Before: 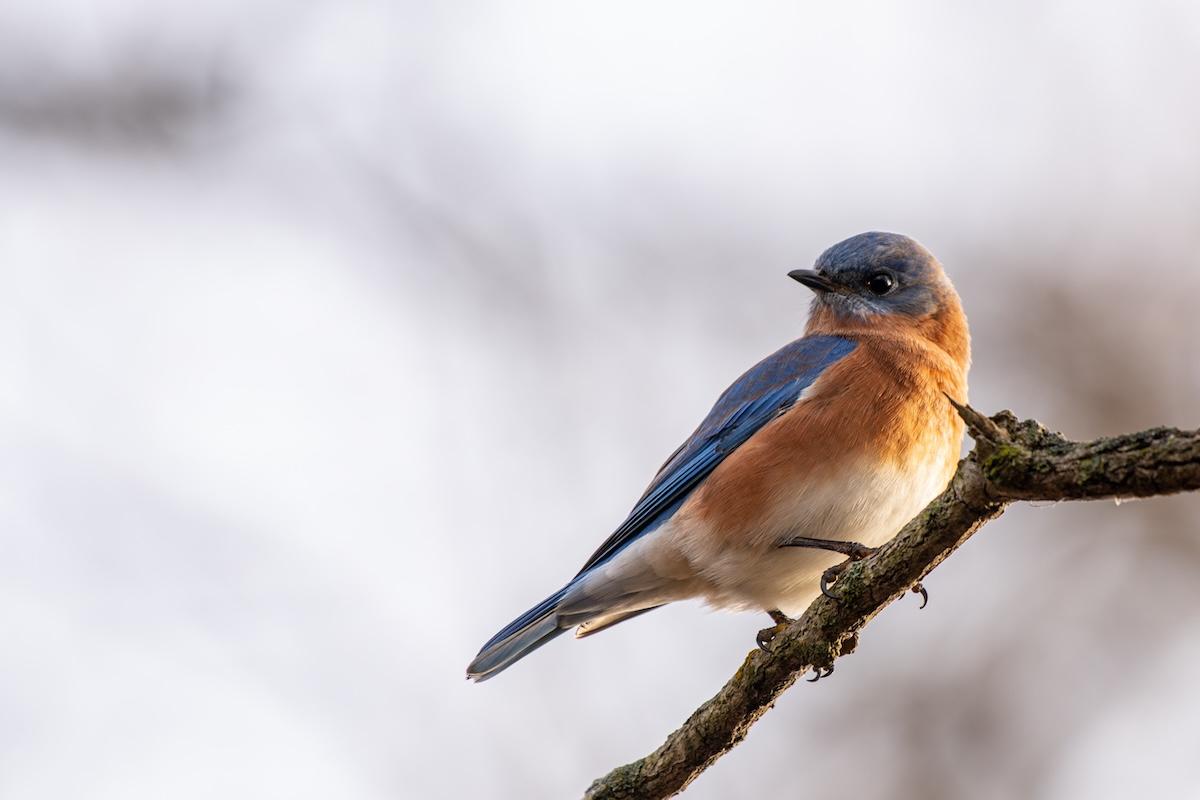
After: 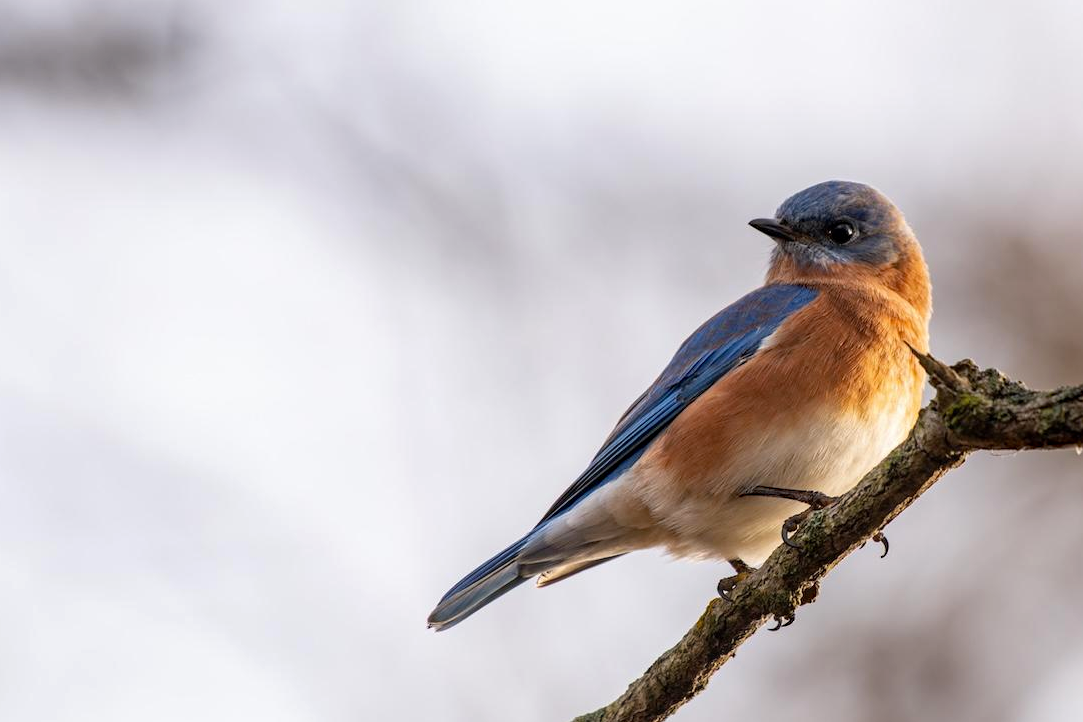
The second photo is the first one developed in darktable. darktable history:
crop: left 3.305%, top 6.436%, right 6.389%, bottom 3.258%
haze removal: compatibility mode true, adaptive false
